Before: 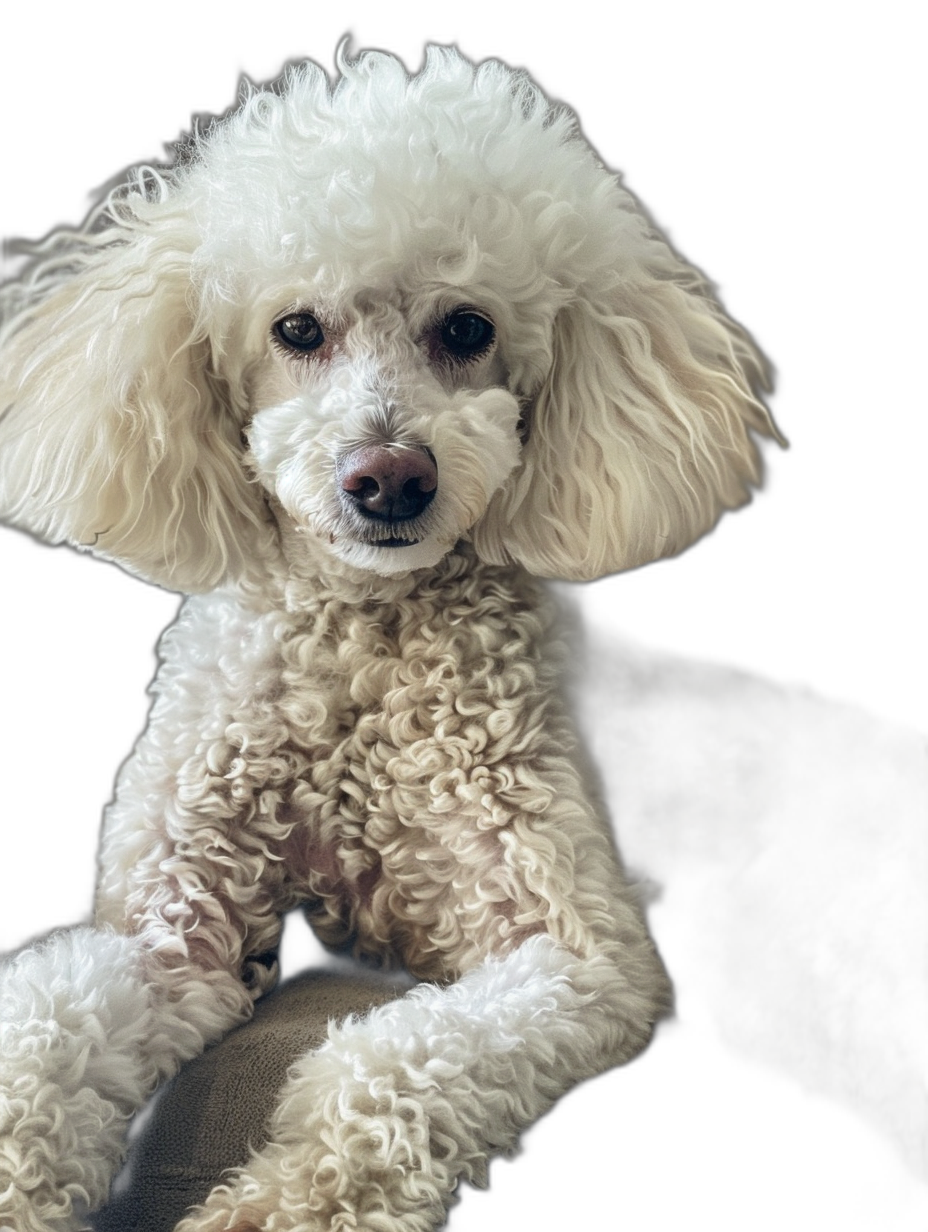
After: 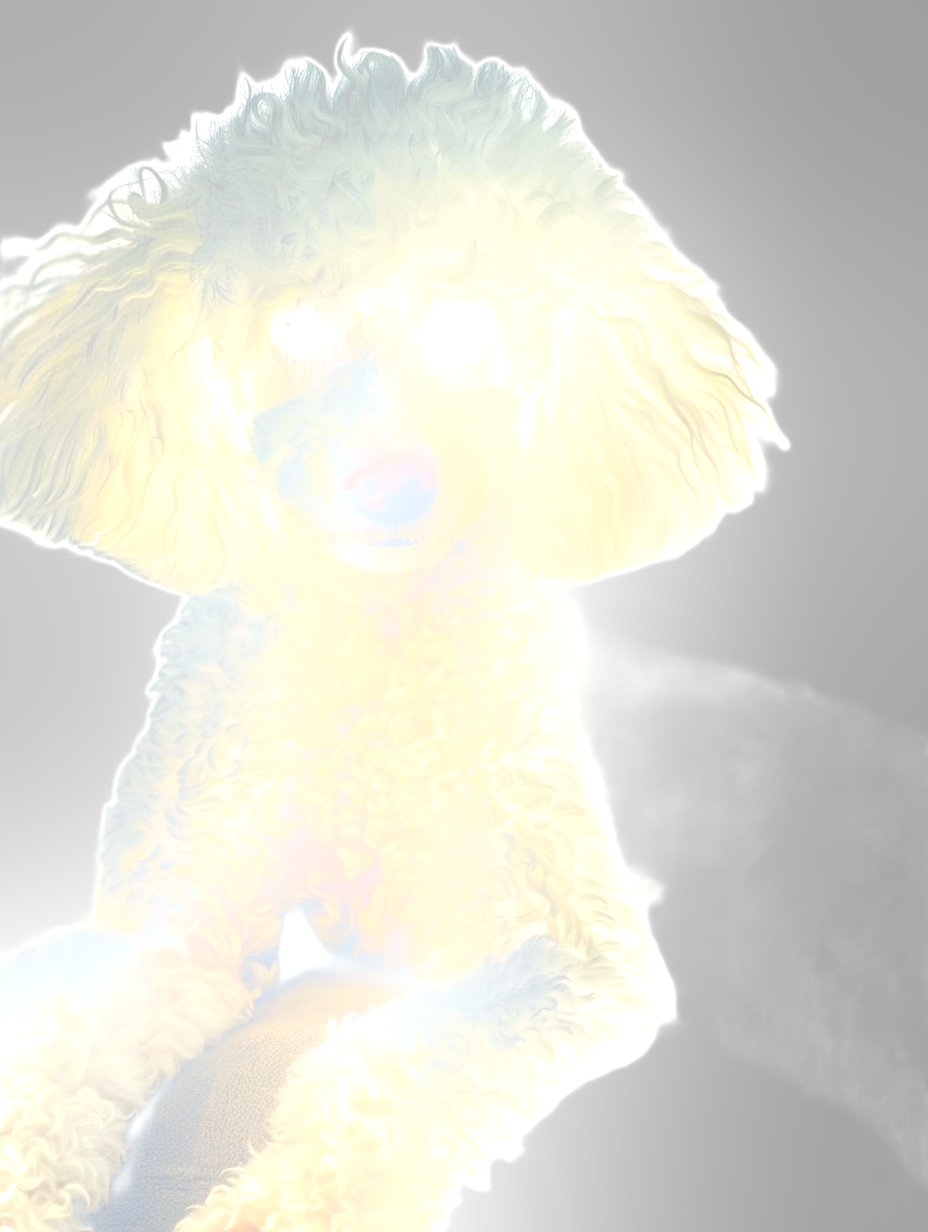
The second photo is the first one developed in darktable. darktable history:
exposure: black level correction 0.001, exposure 0.675 EV, compensate highlight preservation false
tone equalizer: -8 EV -0.75 EV, -7 EV -0.7 EV, -6 EV -0.6 EV, -5 EV -0.4 EV, -3 EV 0.4 EV, -2 EV 0.6 EV, -1 EV 0.7 EV, +0 EV 0.75 EV, edges refinement/feathering 500, mask exposure compensation -1.57 EV, preserve details no
bloom: size 38%, threshold 95%, strength 30%
